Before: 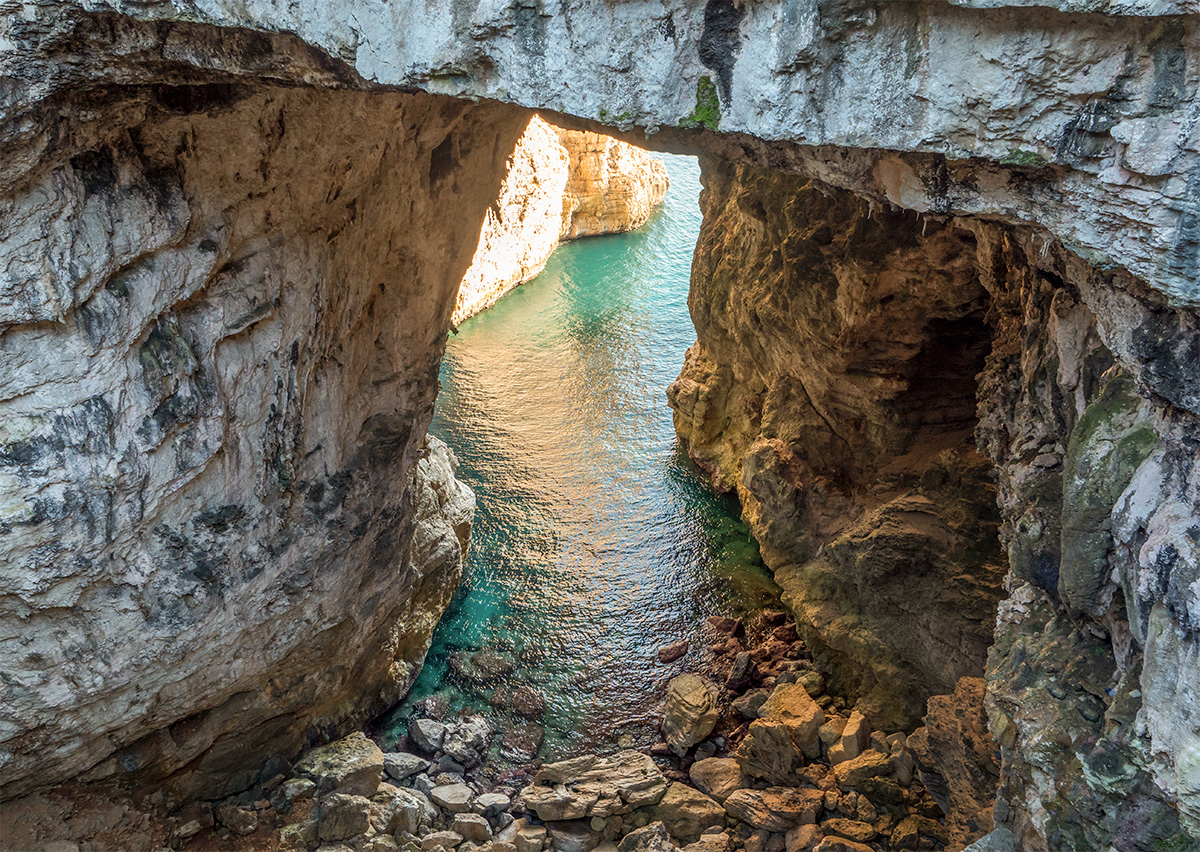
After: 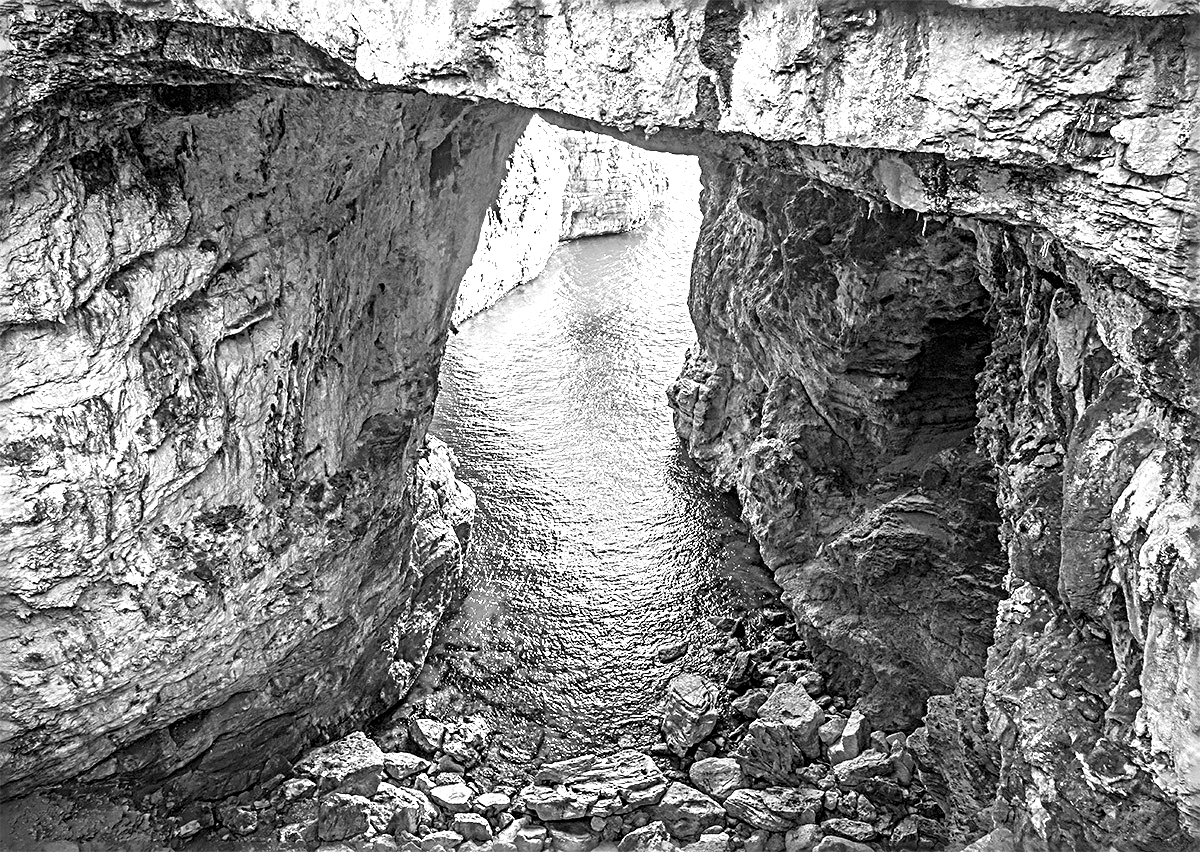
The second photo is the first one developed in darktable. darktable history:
vignetting: saturation -0.027, dithering 8-bit output
color calibration: output gray [0.18, 0.41, 0.41, 0], x 0.356, y 0.367, temperature 4686.83 K
exposure: exposure 1.206 EV, compensate highlight preservation false
sharpen: radius 3.699, amount 0.936
